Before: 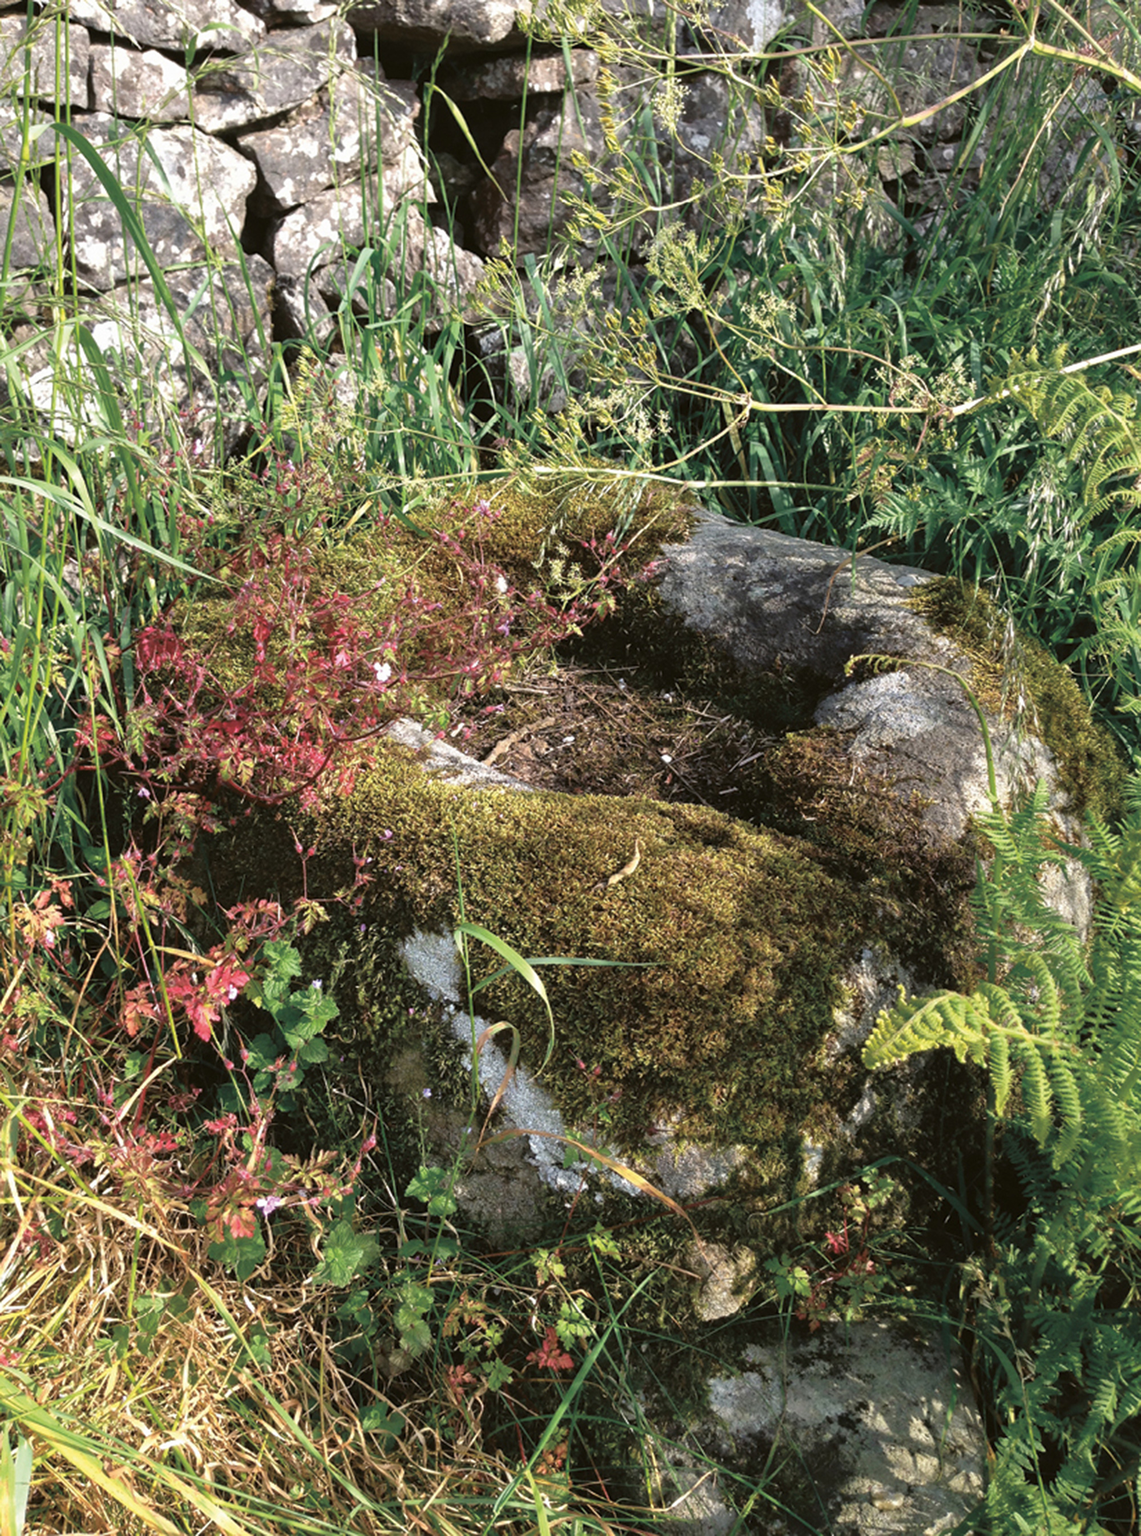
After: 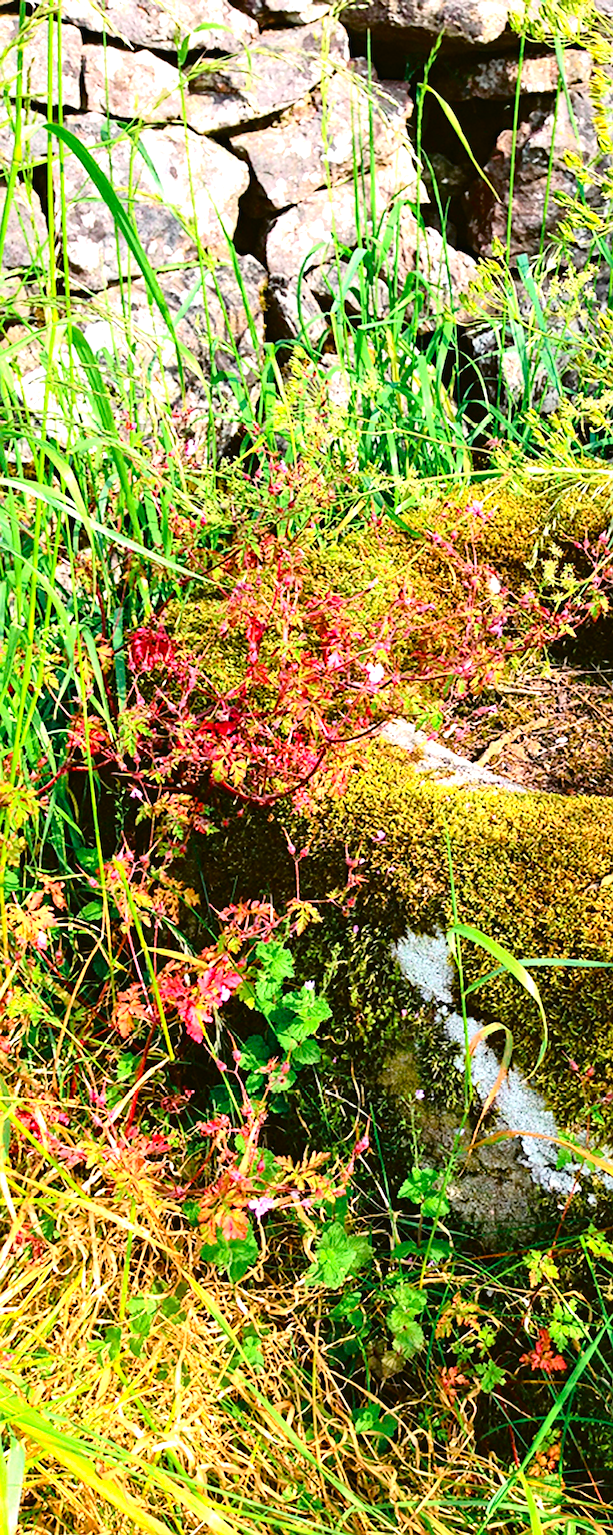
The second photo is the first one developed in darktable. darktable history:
crop: left 0.737%, right 45.521%, bottom 0.085%
tone curve: curves: ch0 [(0, 0.014) (0.17, 0.099) (0.398, 0.423) (0.728, 0.808) (0.877, 0.91) (0.99, 0.955)]; ch1 [(0, 0) (0.377, 0.325) (0.493, 0.491) (0.505, 0.504) (0.515, 0.515) (0.554, 0.575) (0.623, 0.643) (0.701, 0.718) (1, 1)]; ch2 [(0, 0) (0.423, 0.453) (0.481, 0.485) (0.501, 0.501) (0.531, 0.527) (0.586, 0.597) (0.663, 0.706) (0.717, 0.753) (1, 0.991)], color space Lab, independent channels
haze removal: compatibility mode true
color balance rgb: global offset › luminance -0.477%, perceptual saturation grading › global saturation 38.988%, perceptual saturation grading › highlights -25.264%, perceptual saturation grading › mid-tones 34.588%, perceptual saturation grading › shadows 34.59%, perceptual brilliance grading › highlights 5.584%, perceptual brilliance grading › shadows -9.881%
exposure: black level correction 0, exposure 0.948 EV, compensate highlight preservation false
sharpen: amount 0.492
contrast brightness saturation: saturation 0.099
